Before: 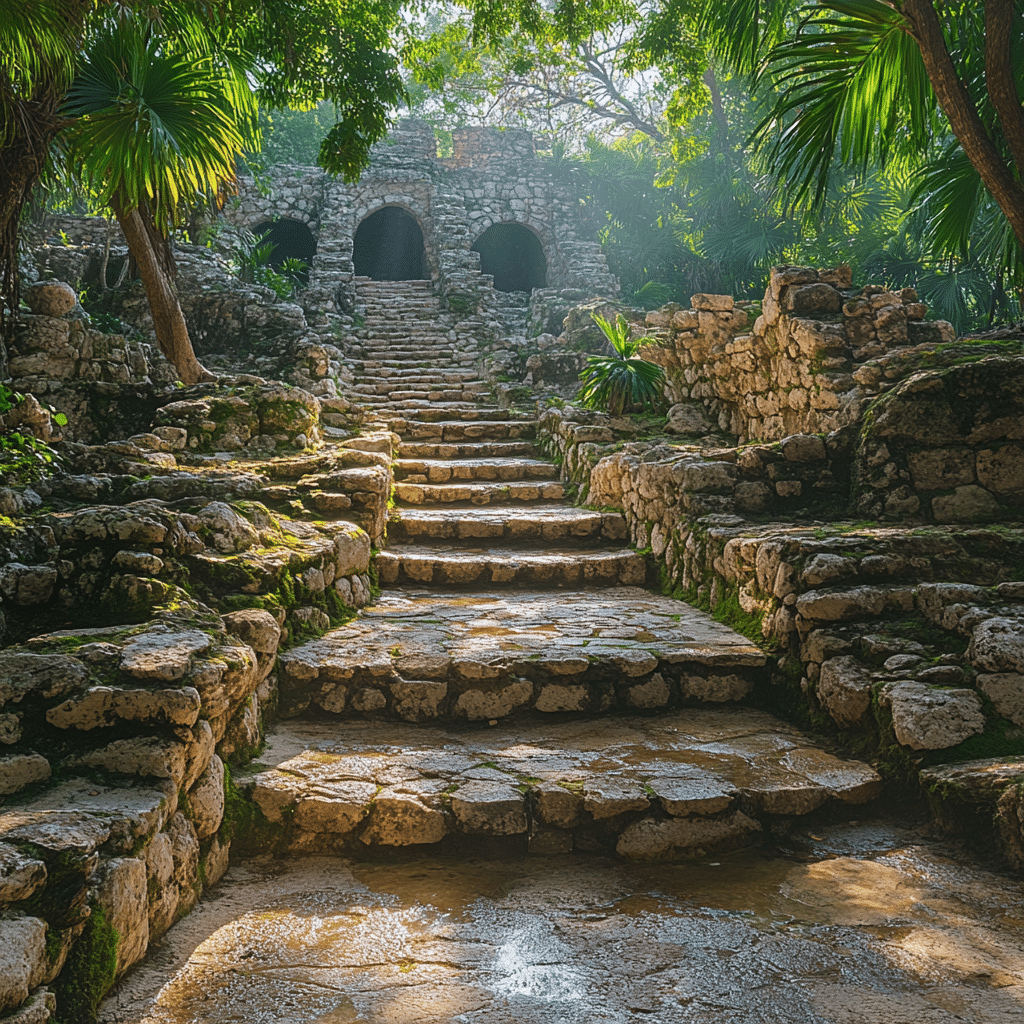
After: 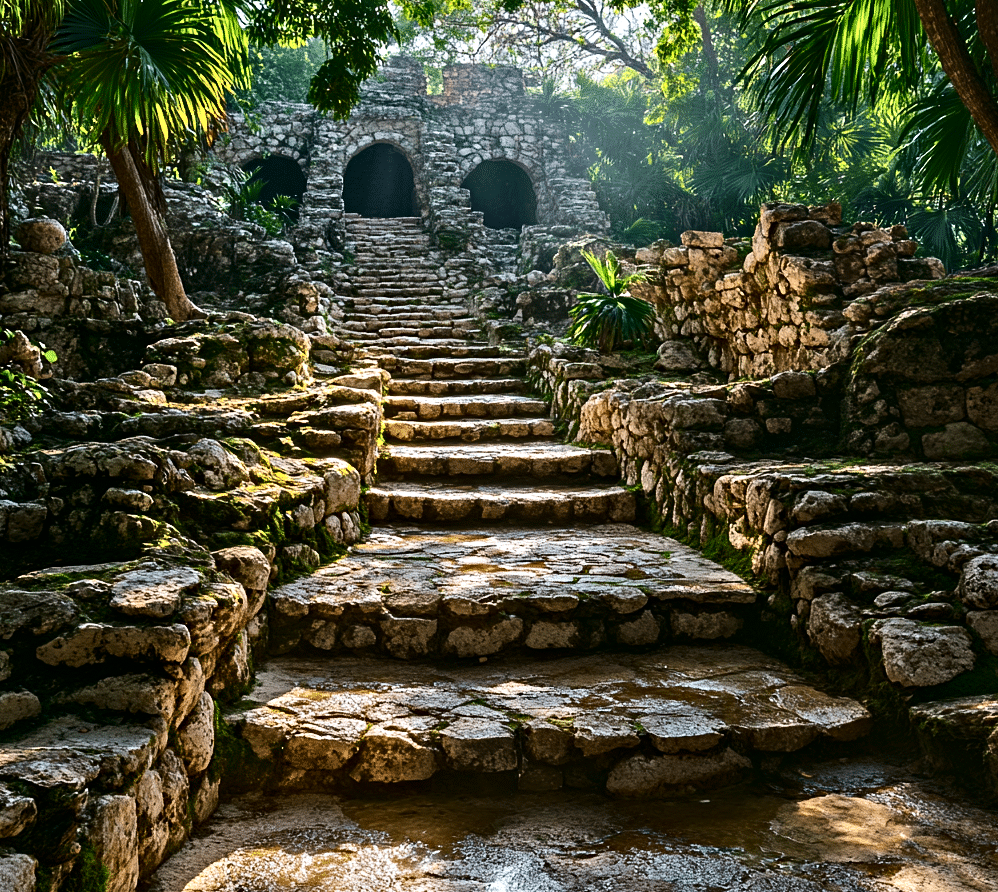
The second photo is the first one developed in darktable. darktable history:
contrast equalizer: y [[0.511, 0.558, 0.631, 0.632, 0.559, 0.512], [0.5 ×6], [0.507, 0.559, 0.627, 0.644, 0.647, 0.647], [0 ×6], [0 ×6]]
contrast brightness saturation: contrast 0.204, brightness -0.101, saturation 0.101
crop: left 1.053%, top 6.17%, right 1.389%, bottom 6.7%
